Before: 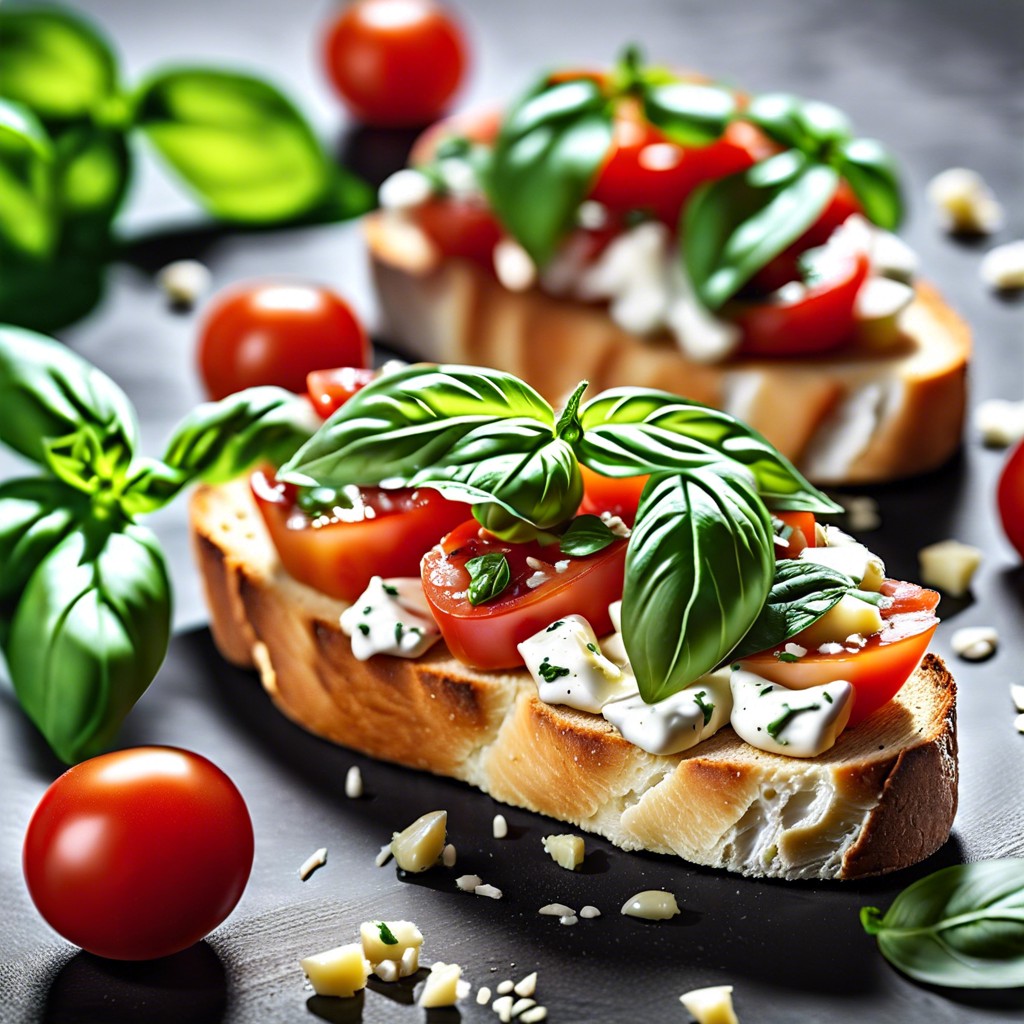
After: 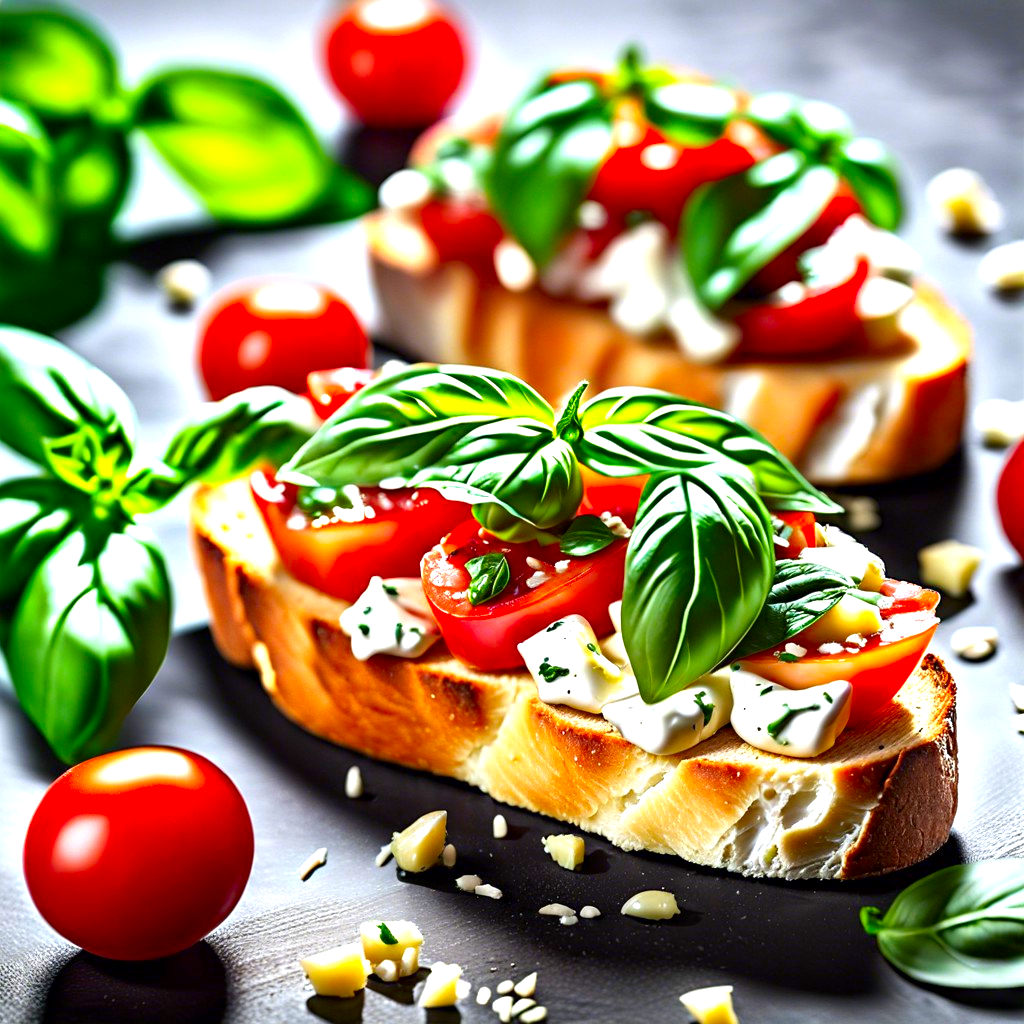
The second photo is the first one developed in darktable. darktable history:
contrast brightness saturation: brightness -0.02, saturation 0.35
exposure: black level correction 0.001, exposure 0.675 EV, compensate highlight preservation false
